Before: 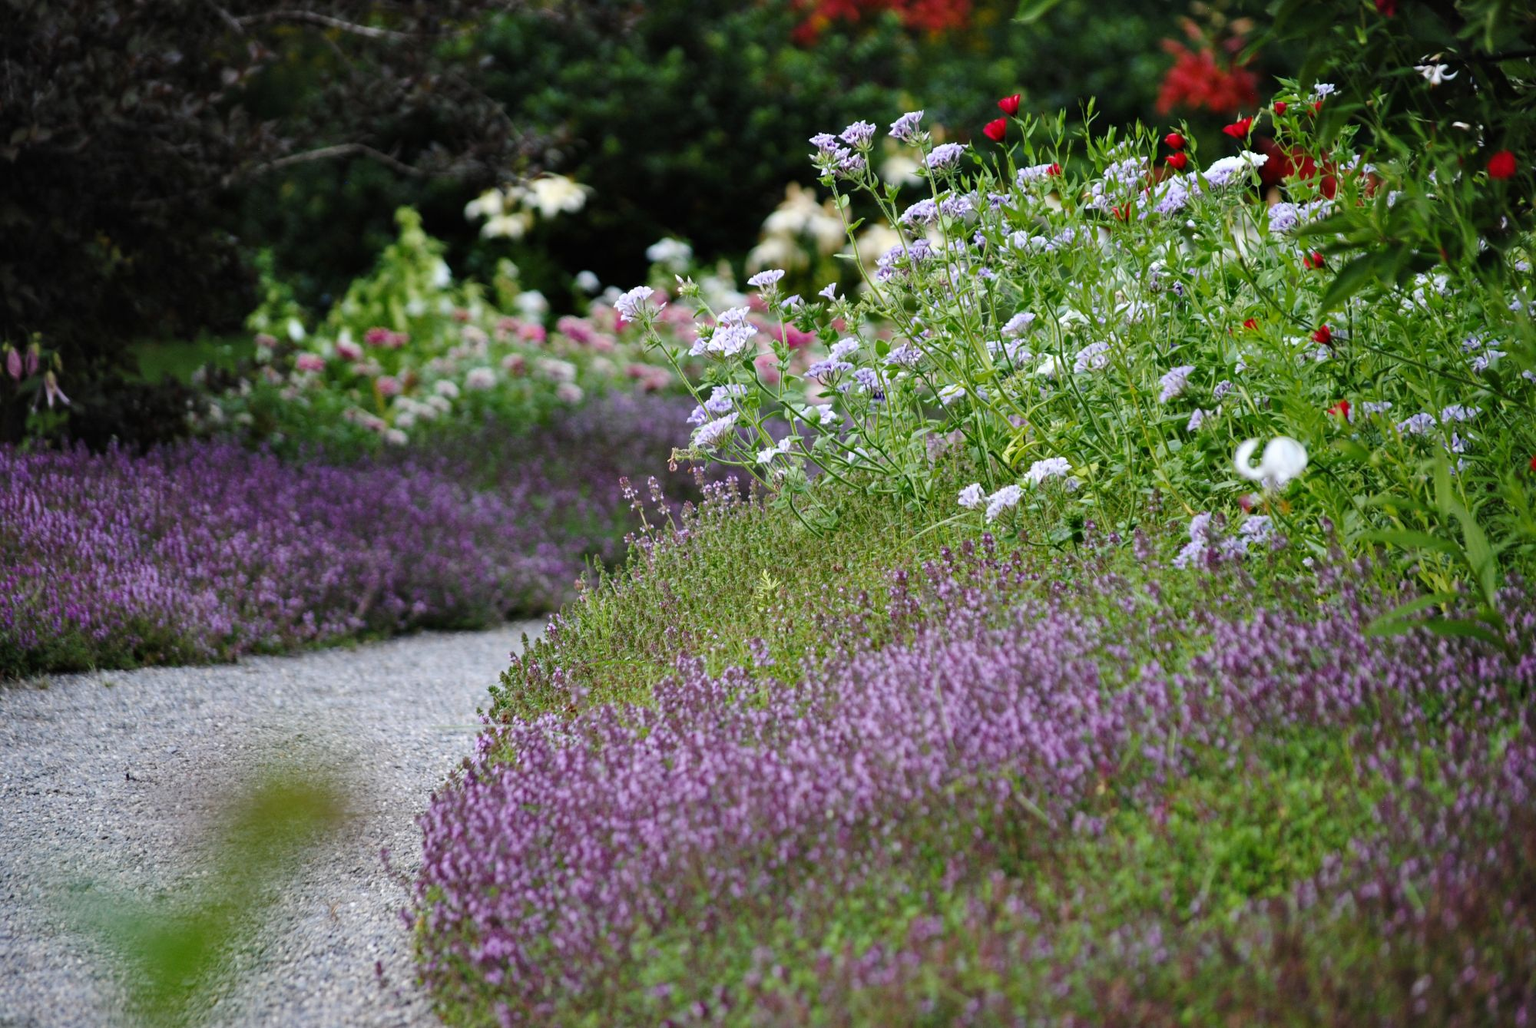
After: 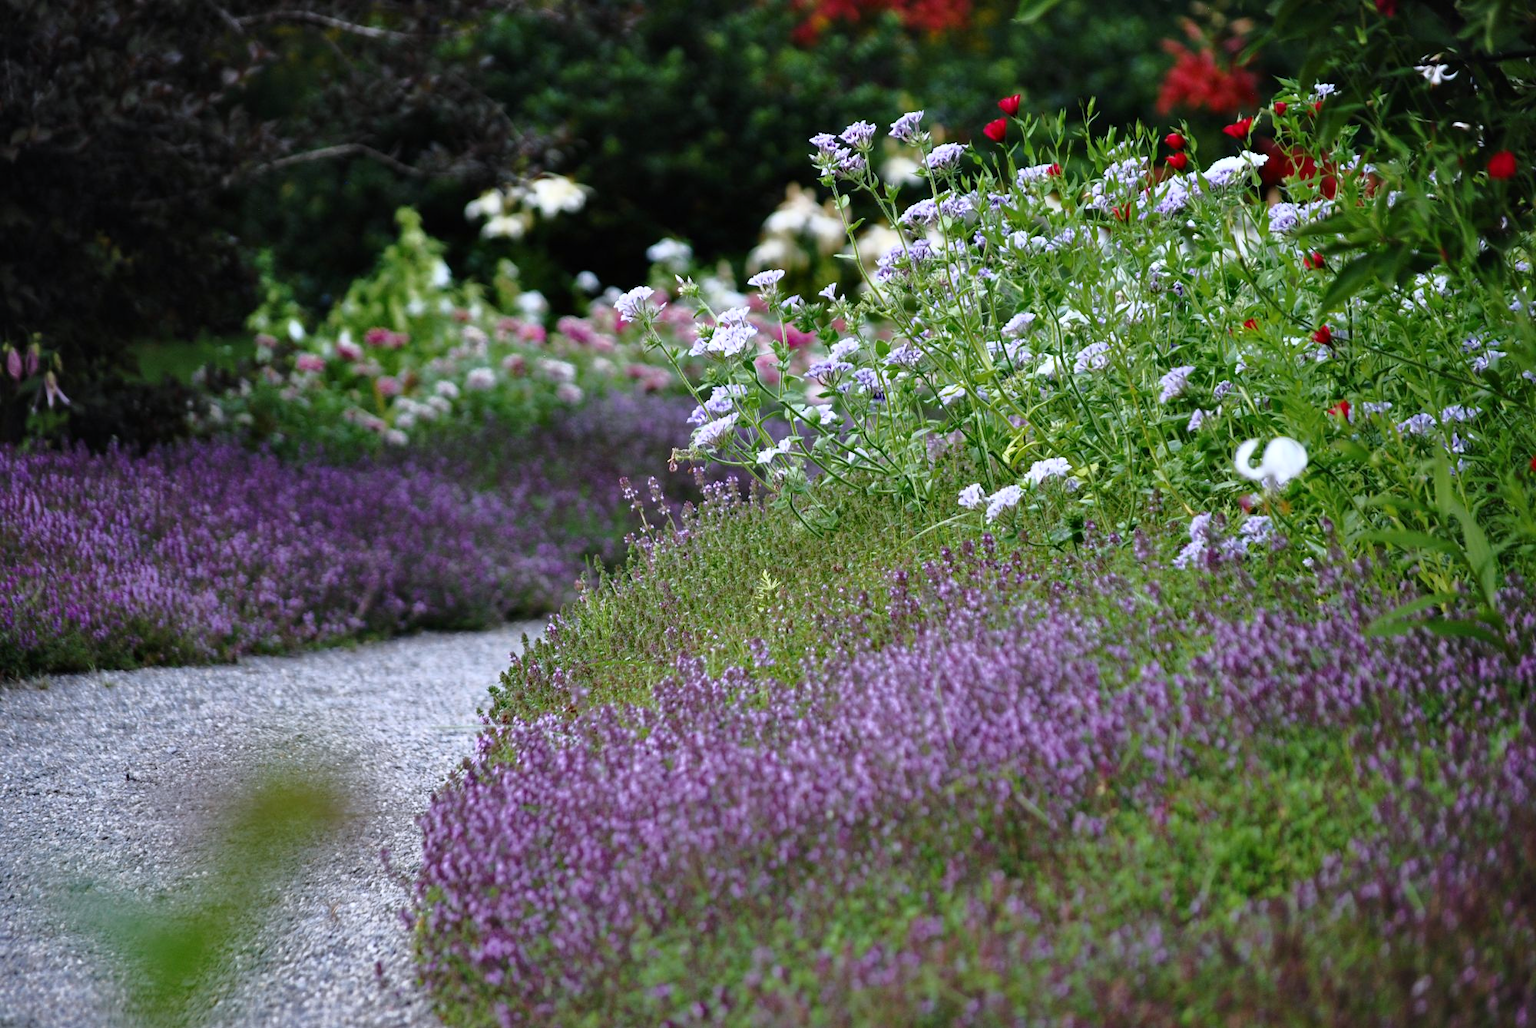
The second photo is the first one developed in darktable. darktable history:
color calibration: illuminant as shot in camera, x 0.358, y 0.373, temperature 4628.91 K
shadows and highlights: shadows 12.93, white point adjustment 1.22, soften with gaussian
tone curve: curves: ch0 [(0, 0) (0.48, 0.431) (0.7, 0.609) (0.864, 0.854) (1, 1)], color space Lab, independent channels, preserve colors none
contrast brightness saturation: contrast 0.153, brightness 0.048
